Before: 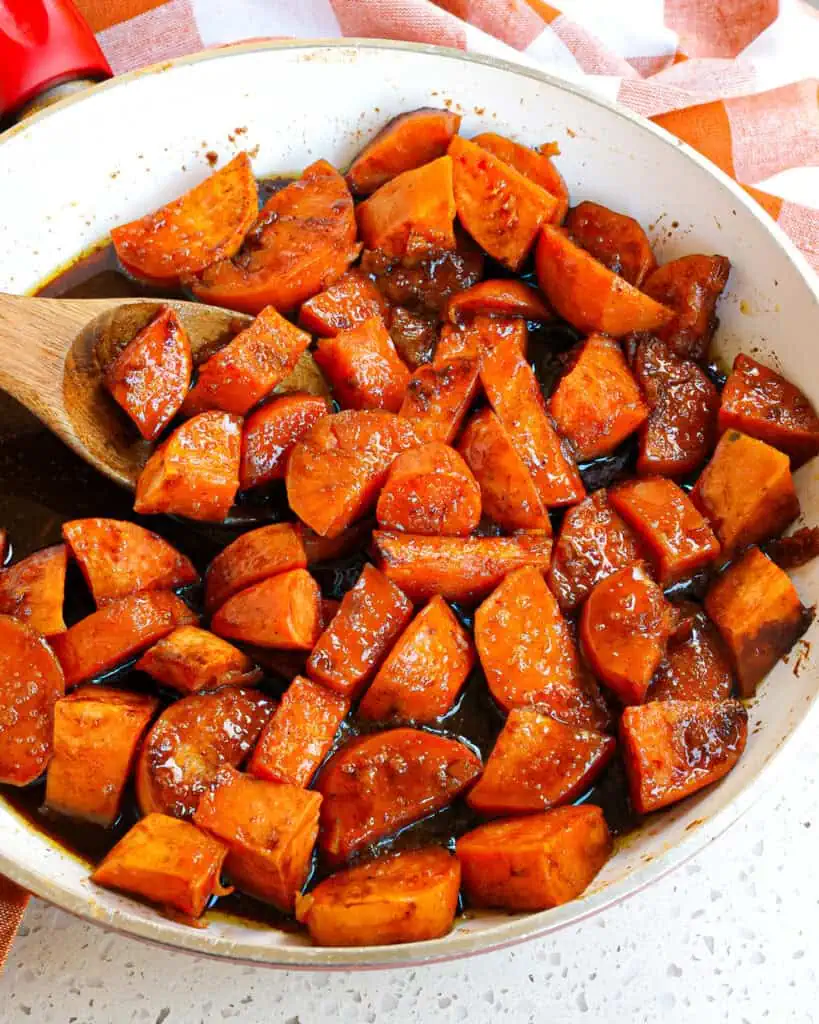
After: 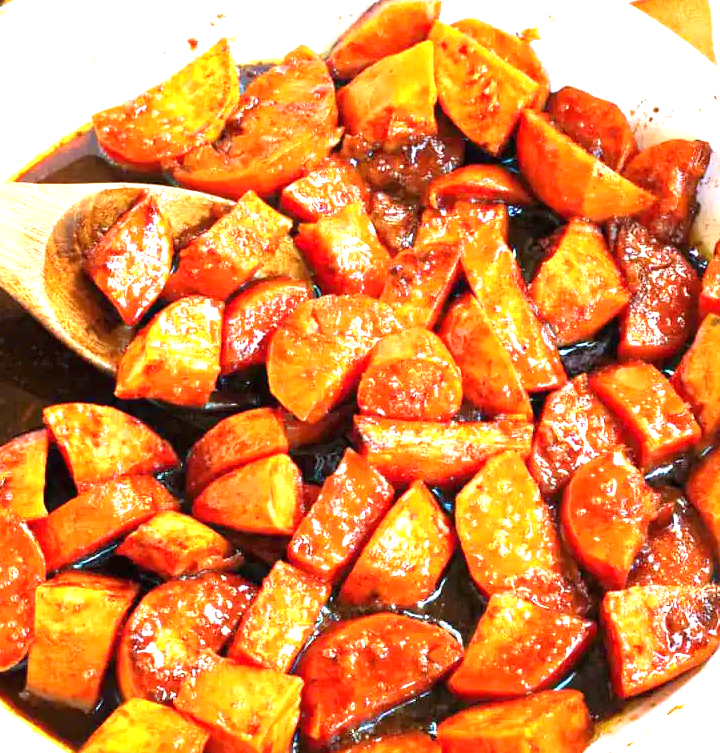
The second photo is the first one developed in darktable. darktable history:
crop and rotate: left 2.425%, top 11.305%, right 9.6%, bottom 15.08%
white balance: red 0.984, blue 1.059
exposure: black level correction 0, exposure 1.675 EV, compensate exposure bias true, compensate highlight preservation false
